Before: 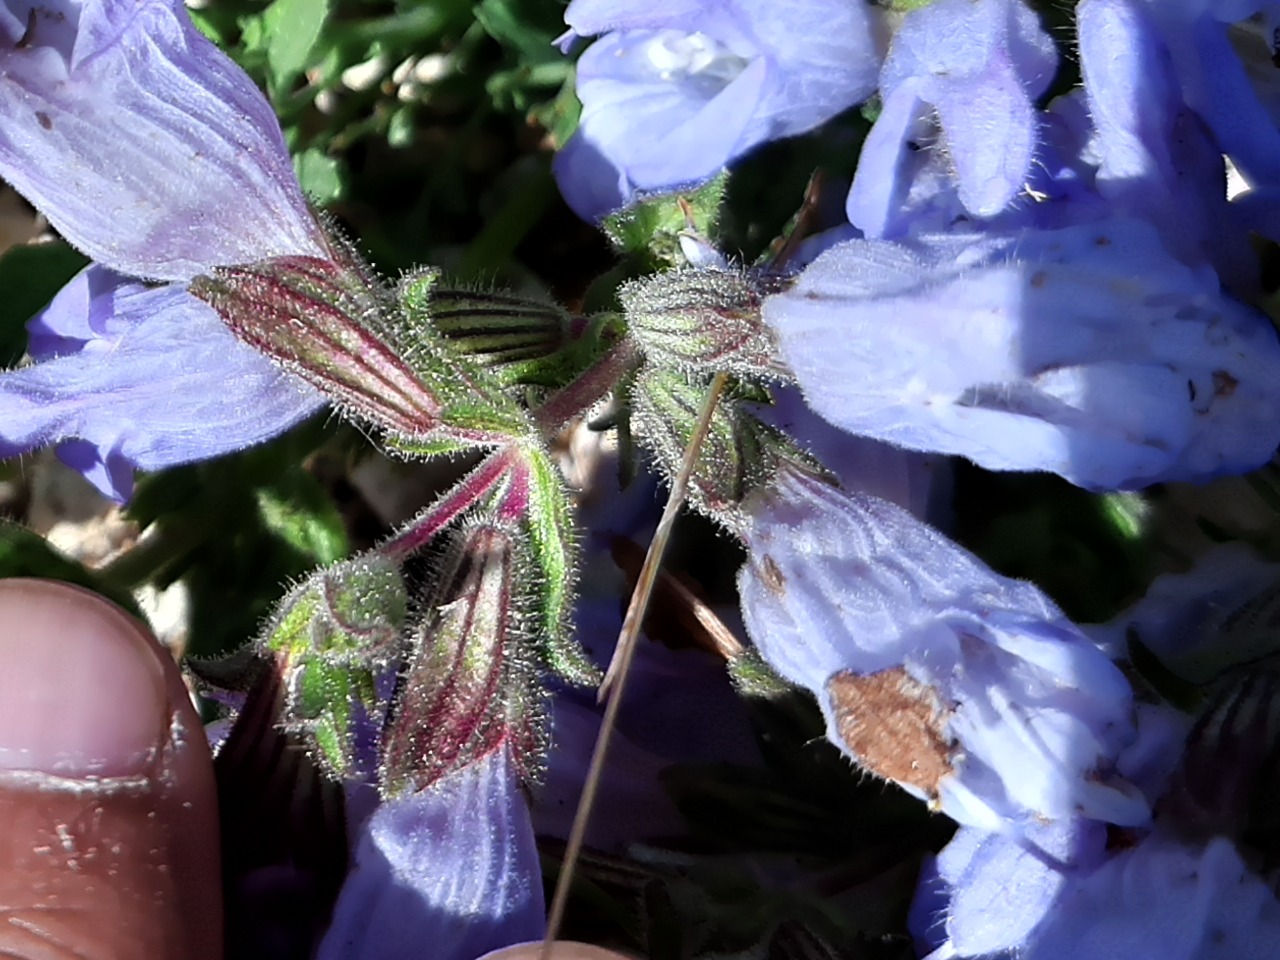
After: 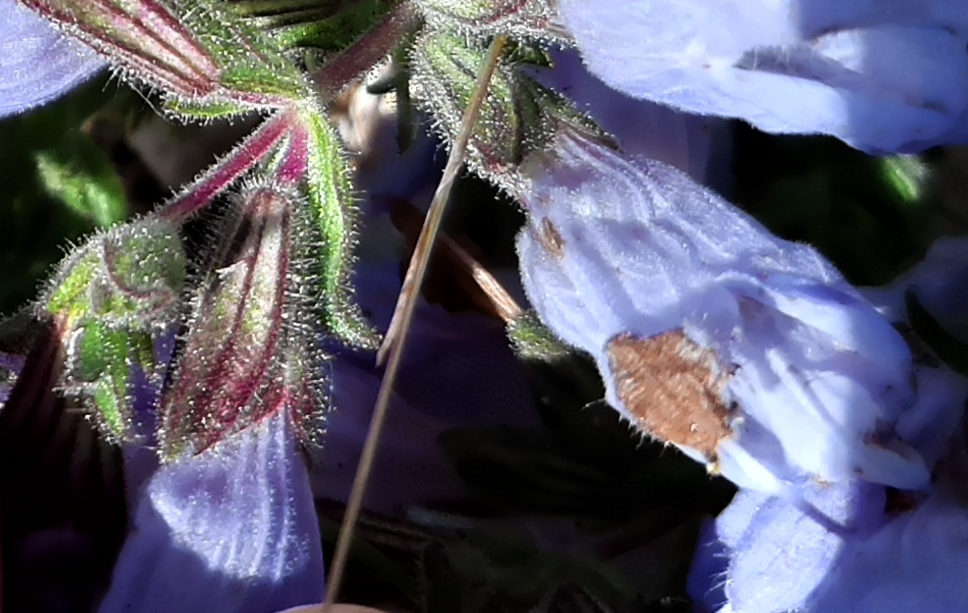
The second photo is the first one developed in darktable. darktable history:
crop and rotate: left 17.299%, top 35.115%, right 7.015%, bottom 1.024%
